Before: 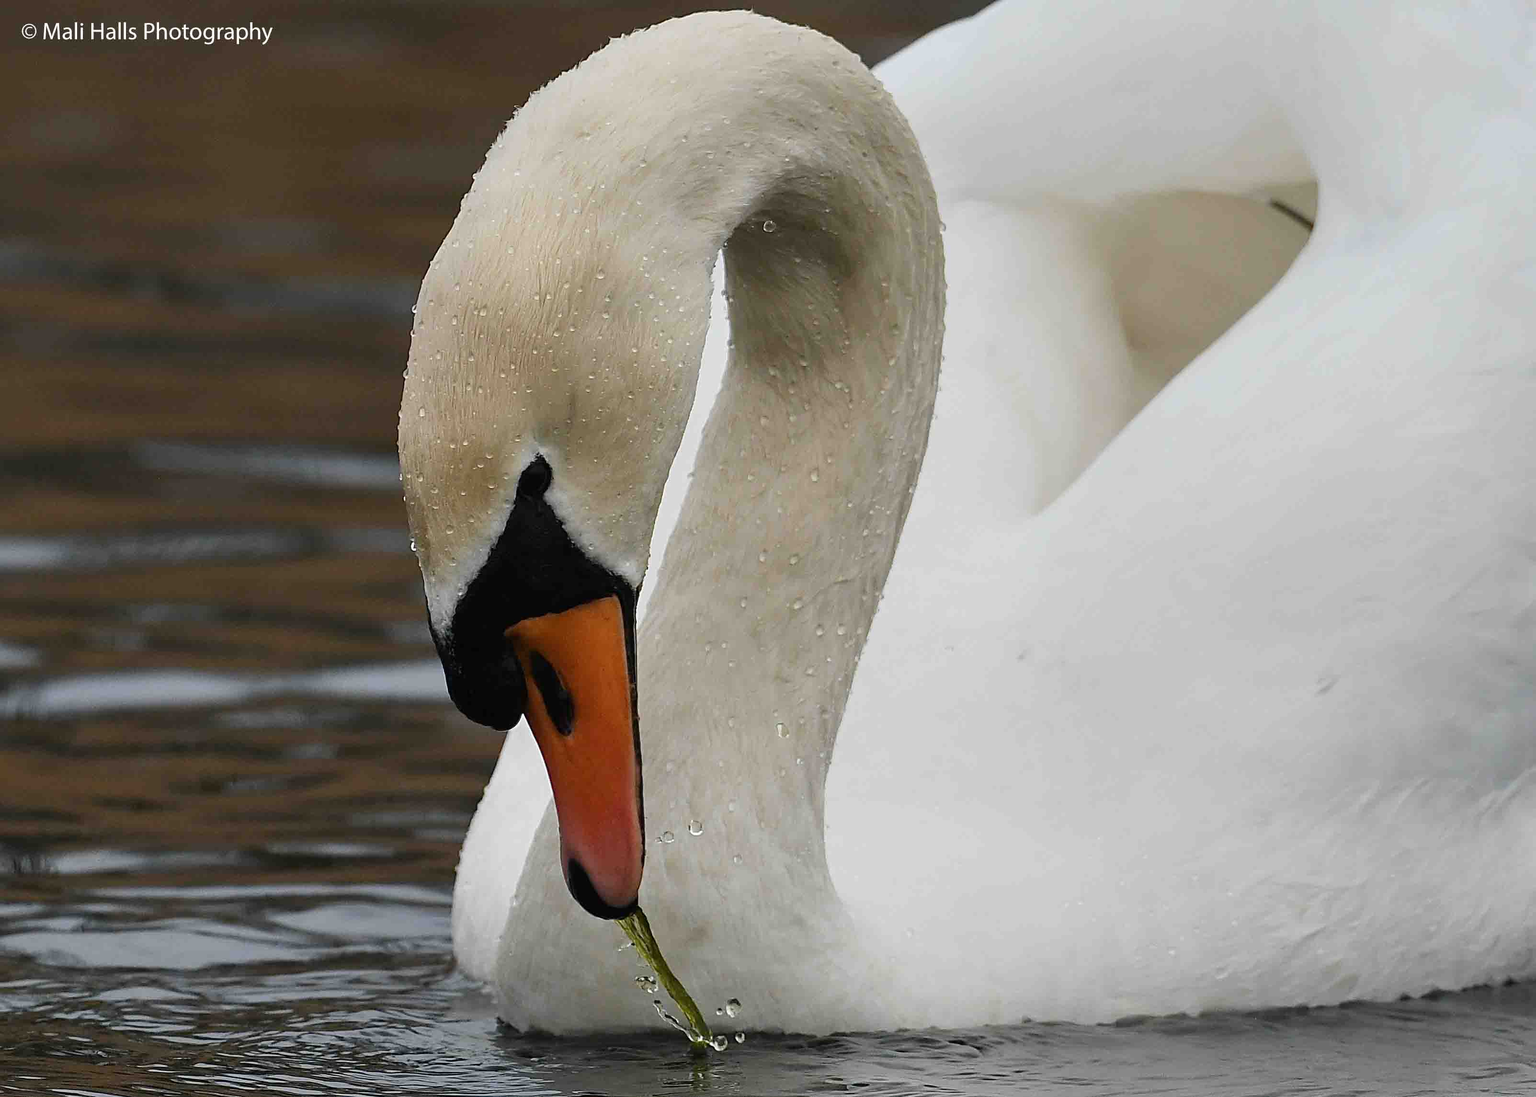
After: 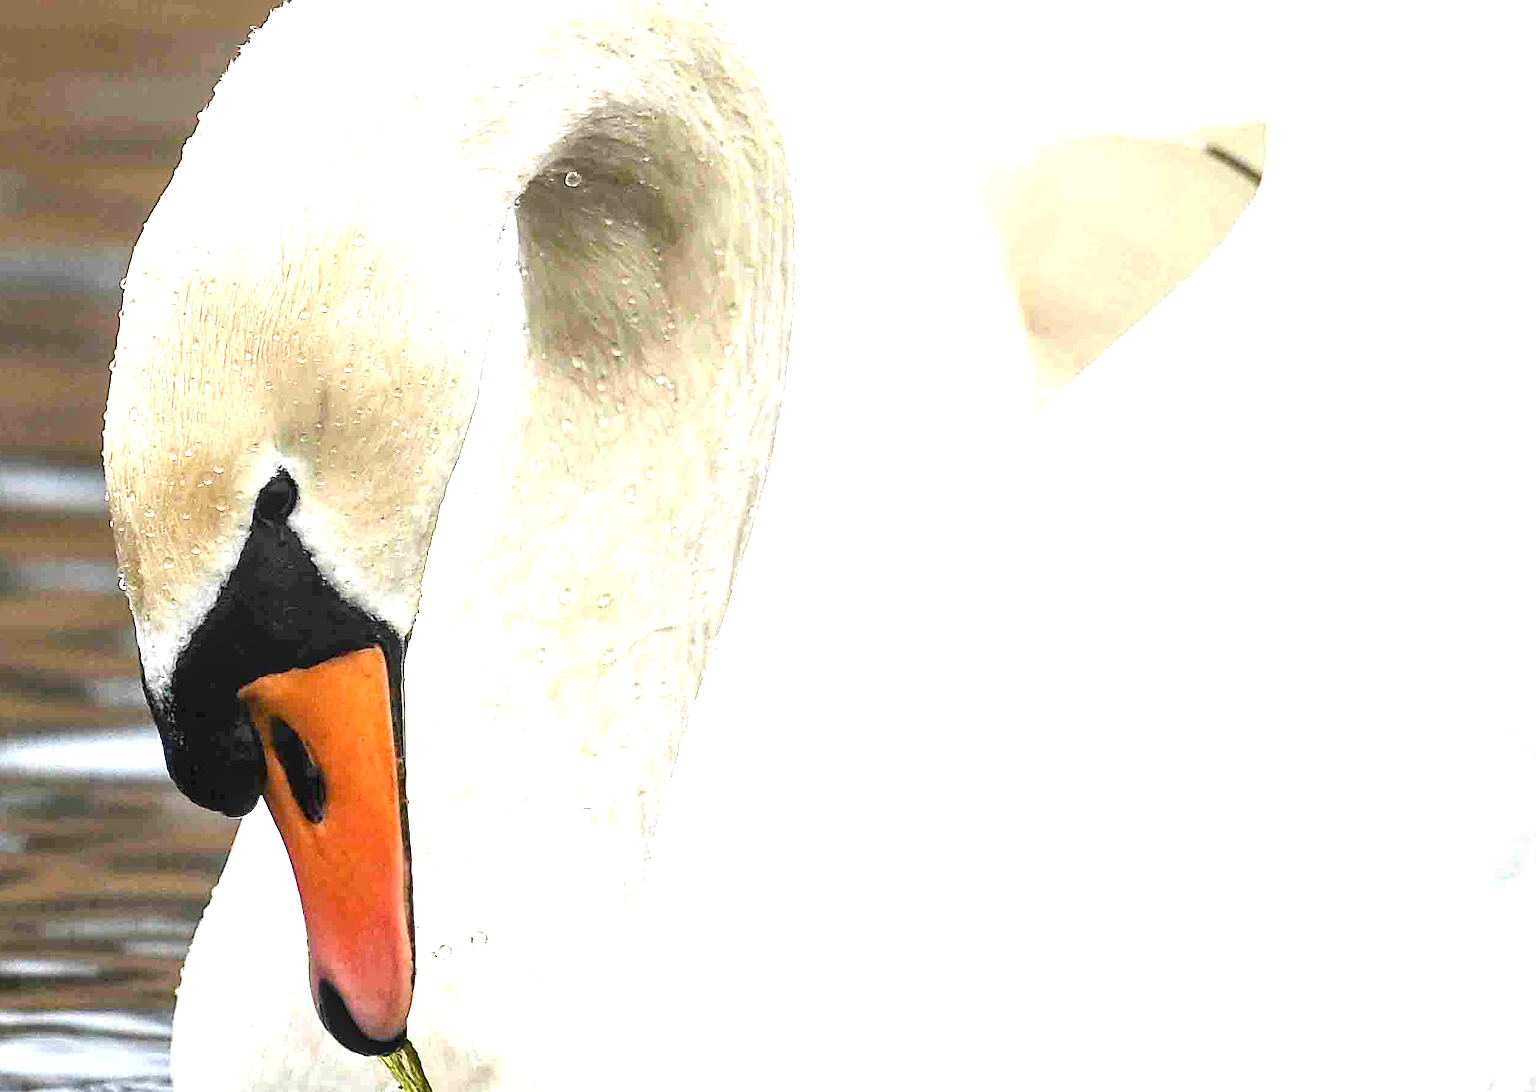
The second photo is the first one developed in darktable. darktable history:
exposure: black level correction 0.001, exposure 1.862 EV, compensate exposure bias true, compensate highlight preservation false
crop and rotate: left 20.617%, top 7.739%, right 0.314%, bottom 13.526%
local contrast: on, module defaults
